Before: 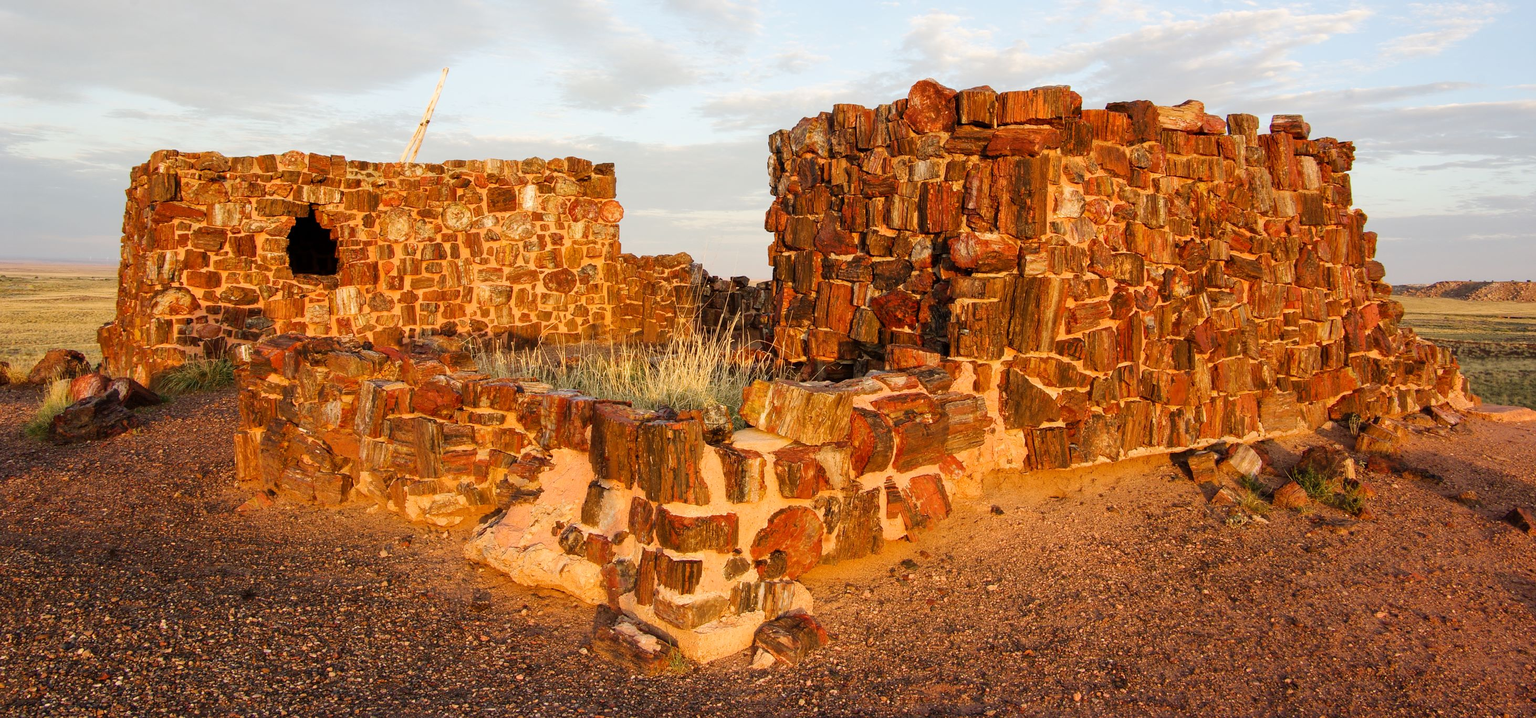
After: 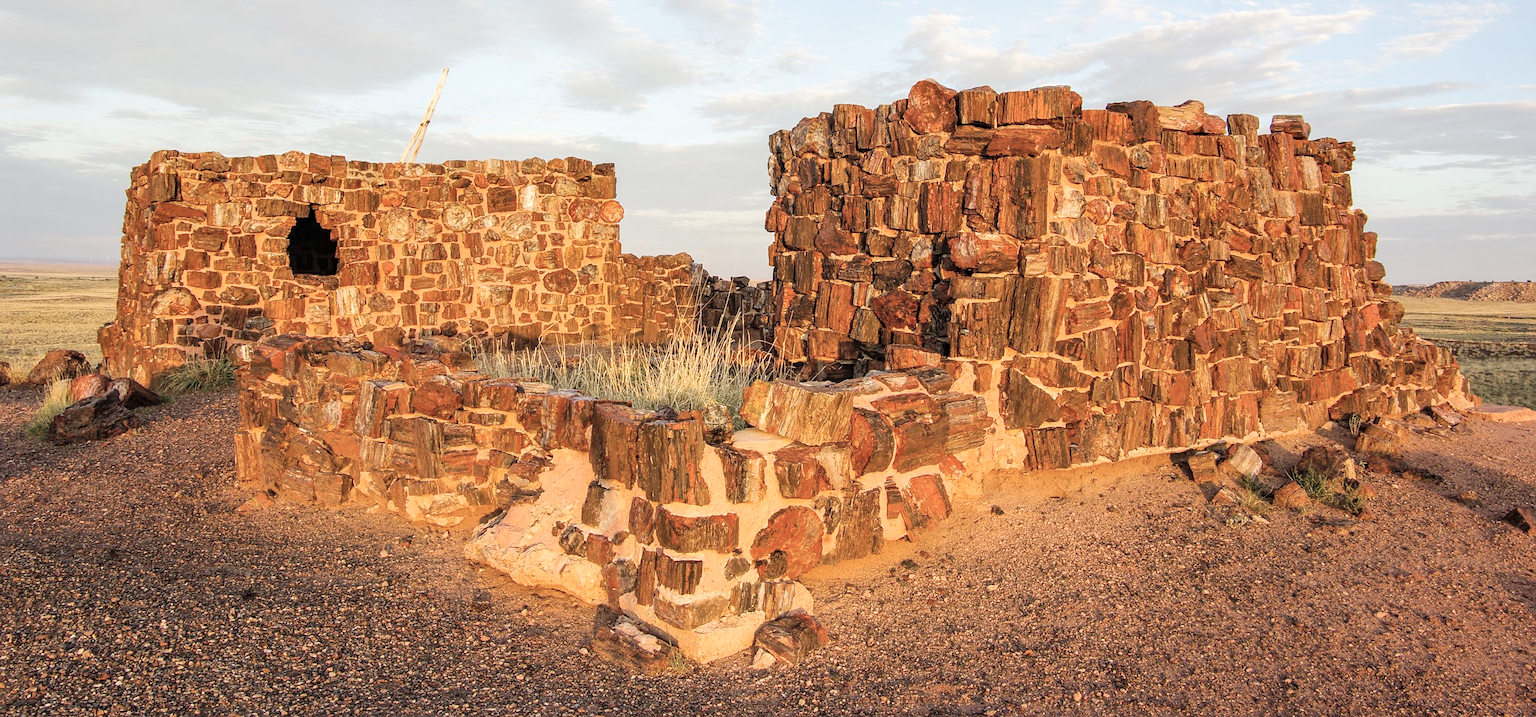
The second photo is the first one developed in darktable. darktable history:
local contrast: on, module defaults
sharpen: radius 1.828, amount 0.393, threshold 1.493
color correction: highlights b* 0.014, saturation 0.785
contrast brightness saturation: brightness 0.155
